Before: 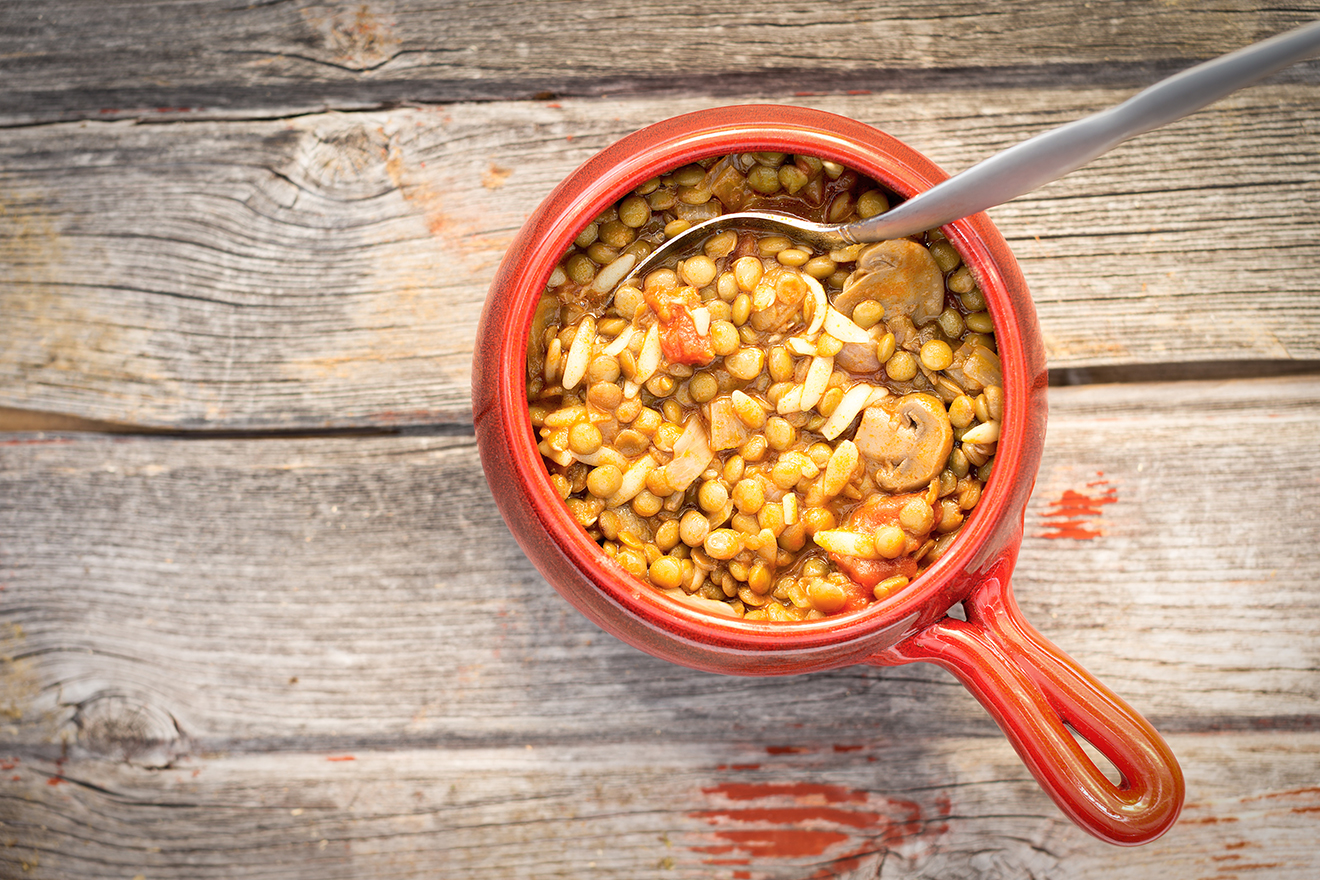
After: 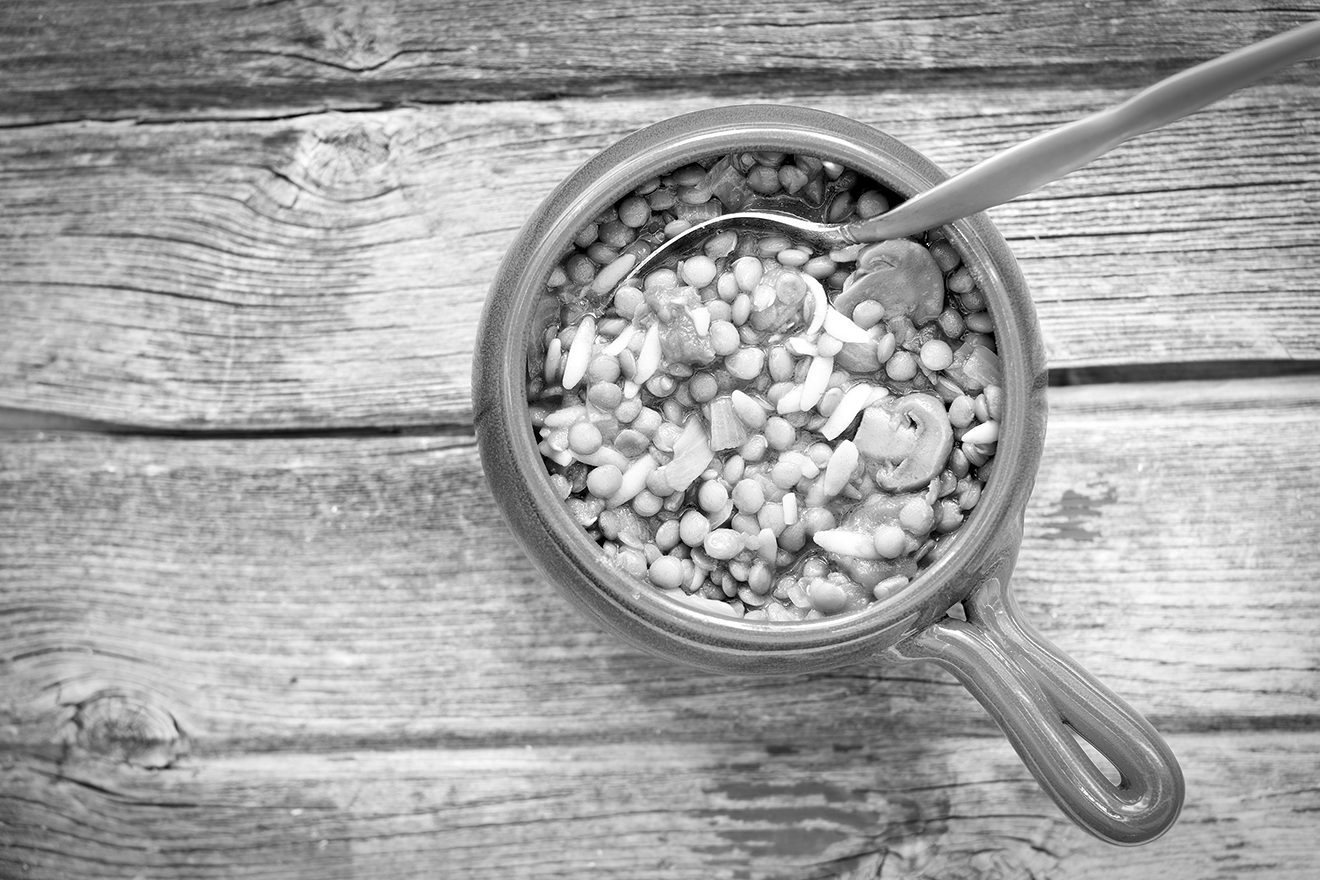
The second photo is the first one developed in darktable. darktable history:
monochrome: a 2.21, b -1.33, size 2.2
color zones: curves: ch0 [(0.224, 0.526) (0.75, 0.5)]; ch1 [(0.055, 0.526) (0.224, 0.761) (0.377, 0.526) (0.75, 0.5)]
contrast equalizer: octaves 7, y [[0.6 ×6], [0.55 ×6], [0 ×6], [0 ×6], [0 ×6]], mix 0.3
